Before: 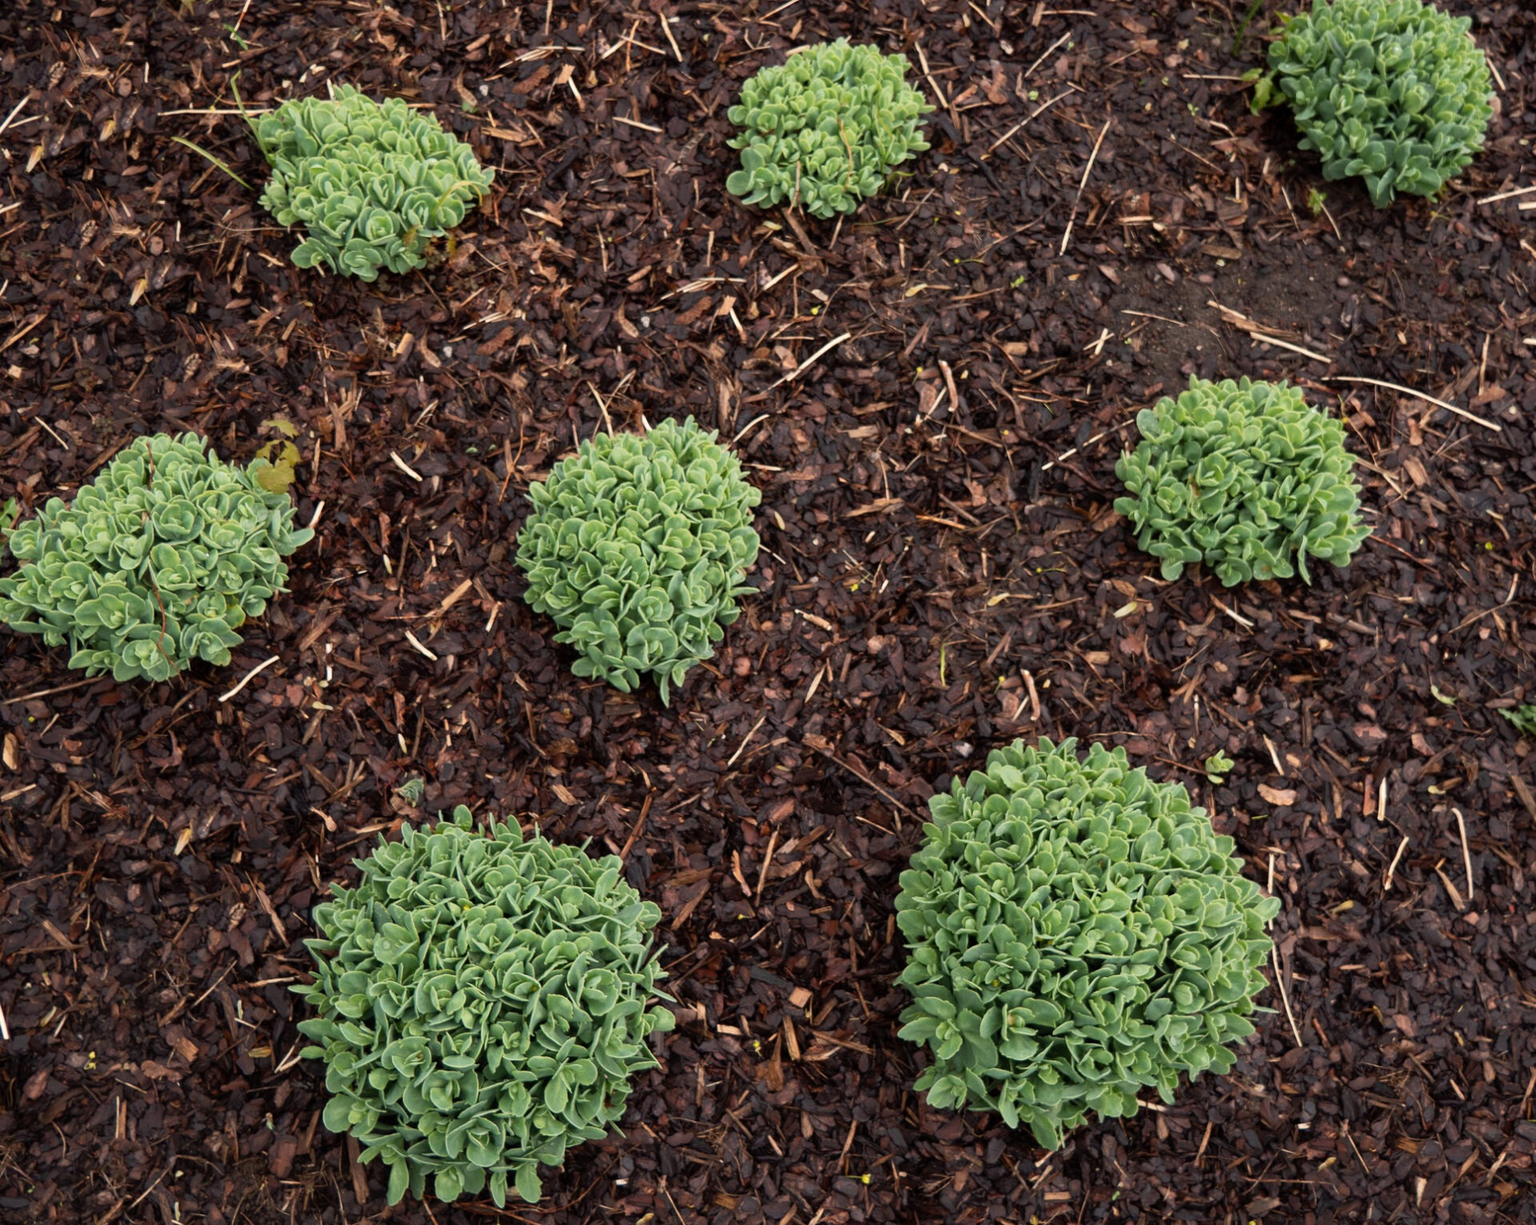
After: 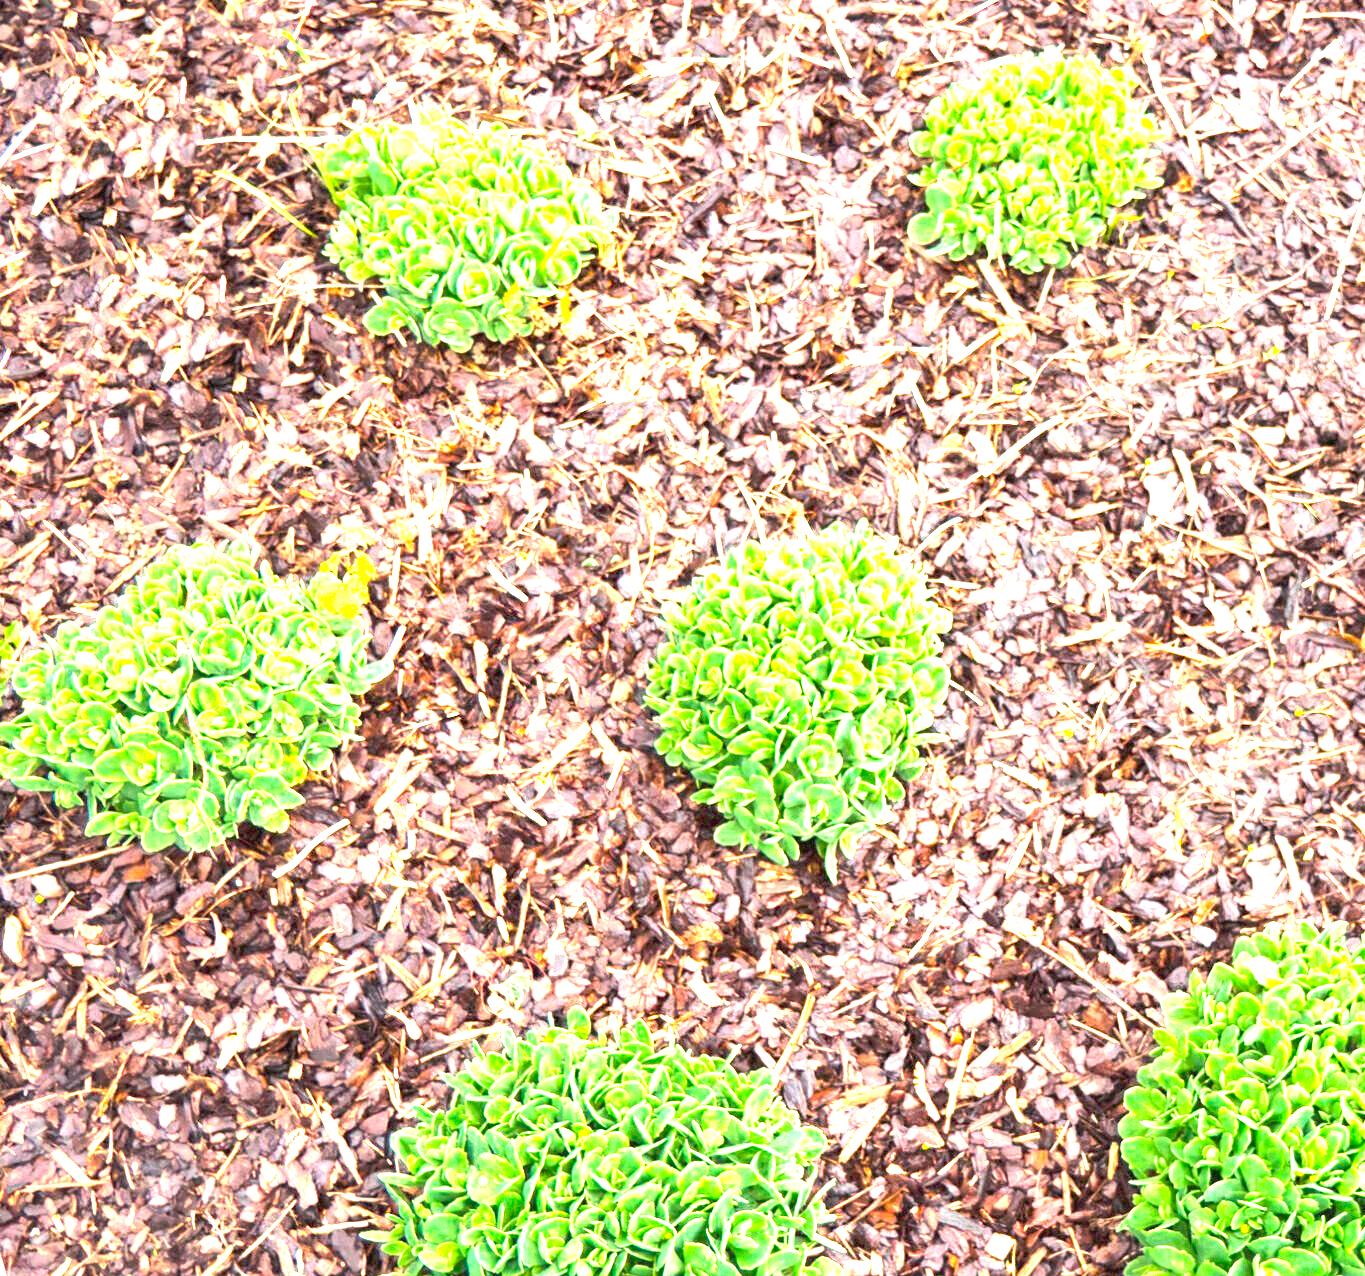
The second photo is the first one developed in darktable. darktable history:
exposure: black level correction 0, exposure 4 EV, compensate exposure bias true, compensate highlight preservation false
color zones: curves: ch0 [(0, 0.558) (0.143, 0.548) (0.286, 0.447) (0.429, 0.259) (0.571, 0.5) (0.714, 0.5) (0.857, 0.593) (1, 0.558)]; ch1 [(0, 0.543) (0.01, 0.544) (0.12, 0.492) (0.248, 0.458) (0.5, 0.534) (0.748, 0.5) (0.99, 0.469) (1, 0.543)]; ch2 [(0, 0.507) (0.143, 0.522) (0.286, 0.505) (0.429, 0.5) (0.571, 0.5) (0.714, 0.5) (0.857, 0.5) (1, 0.507)]
rotate and perspective: crop left 0, crop top 0
color balance: output saturation 120%
white balance: emerald 1
crop: right 28.885%, bottom 16.626%
